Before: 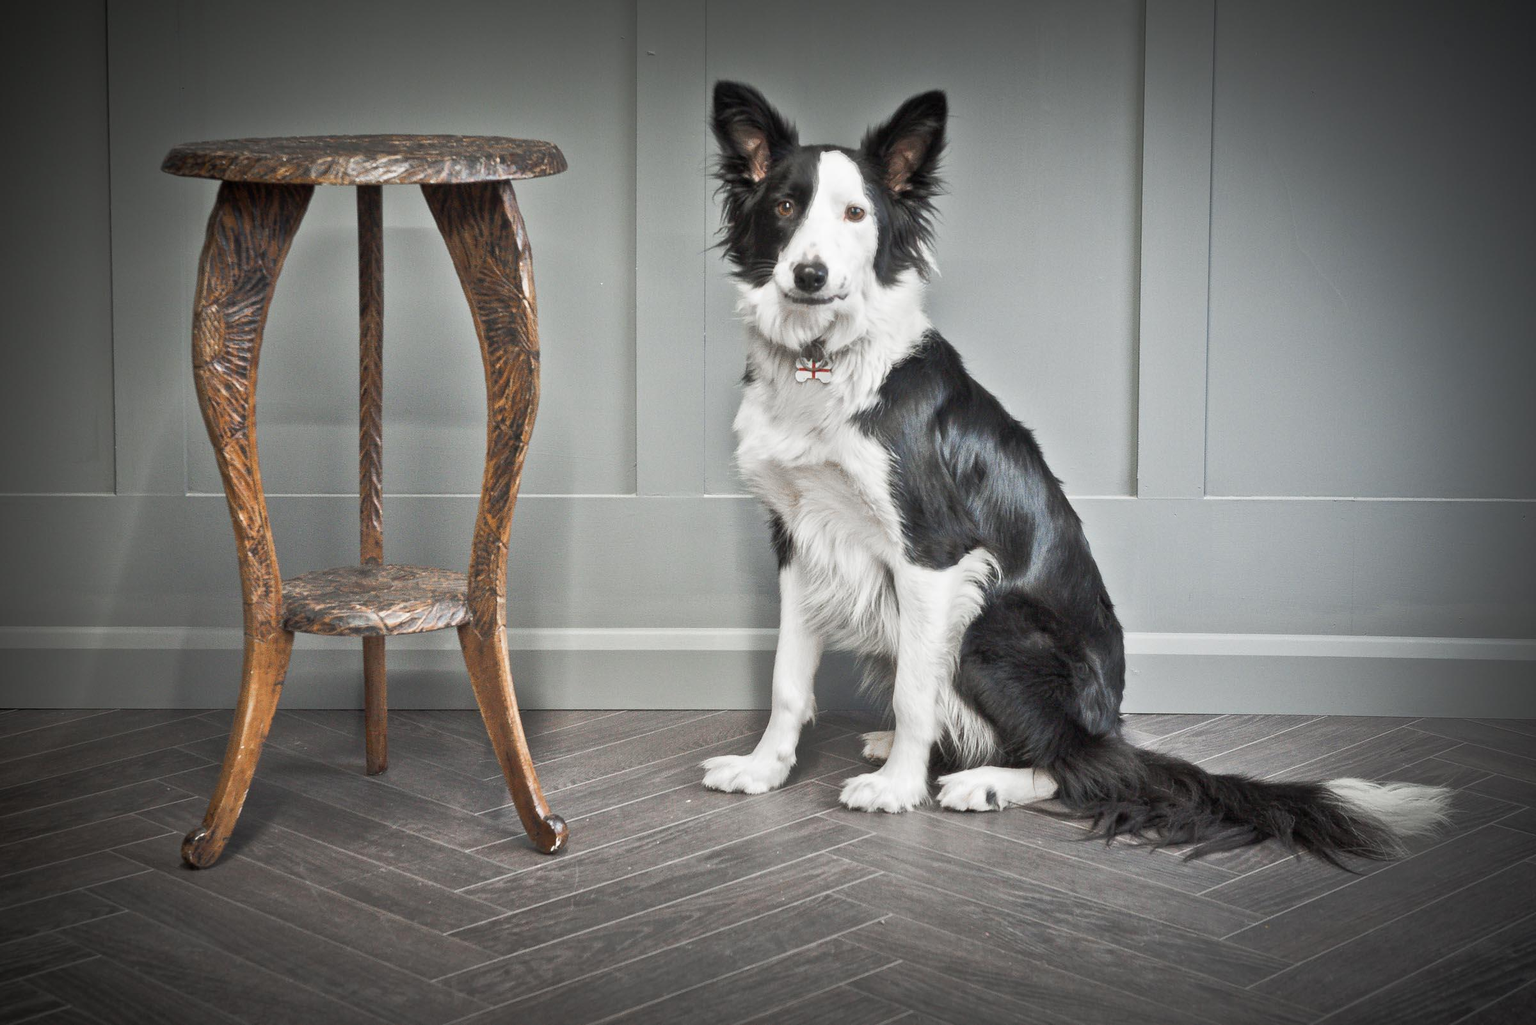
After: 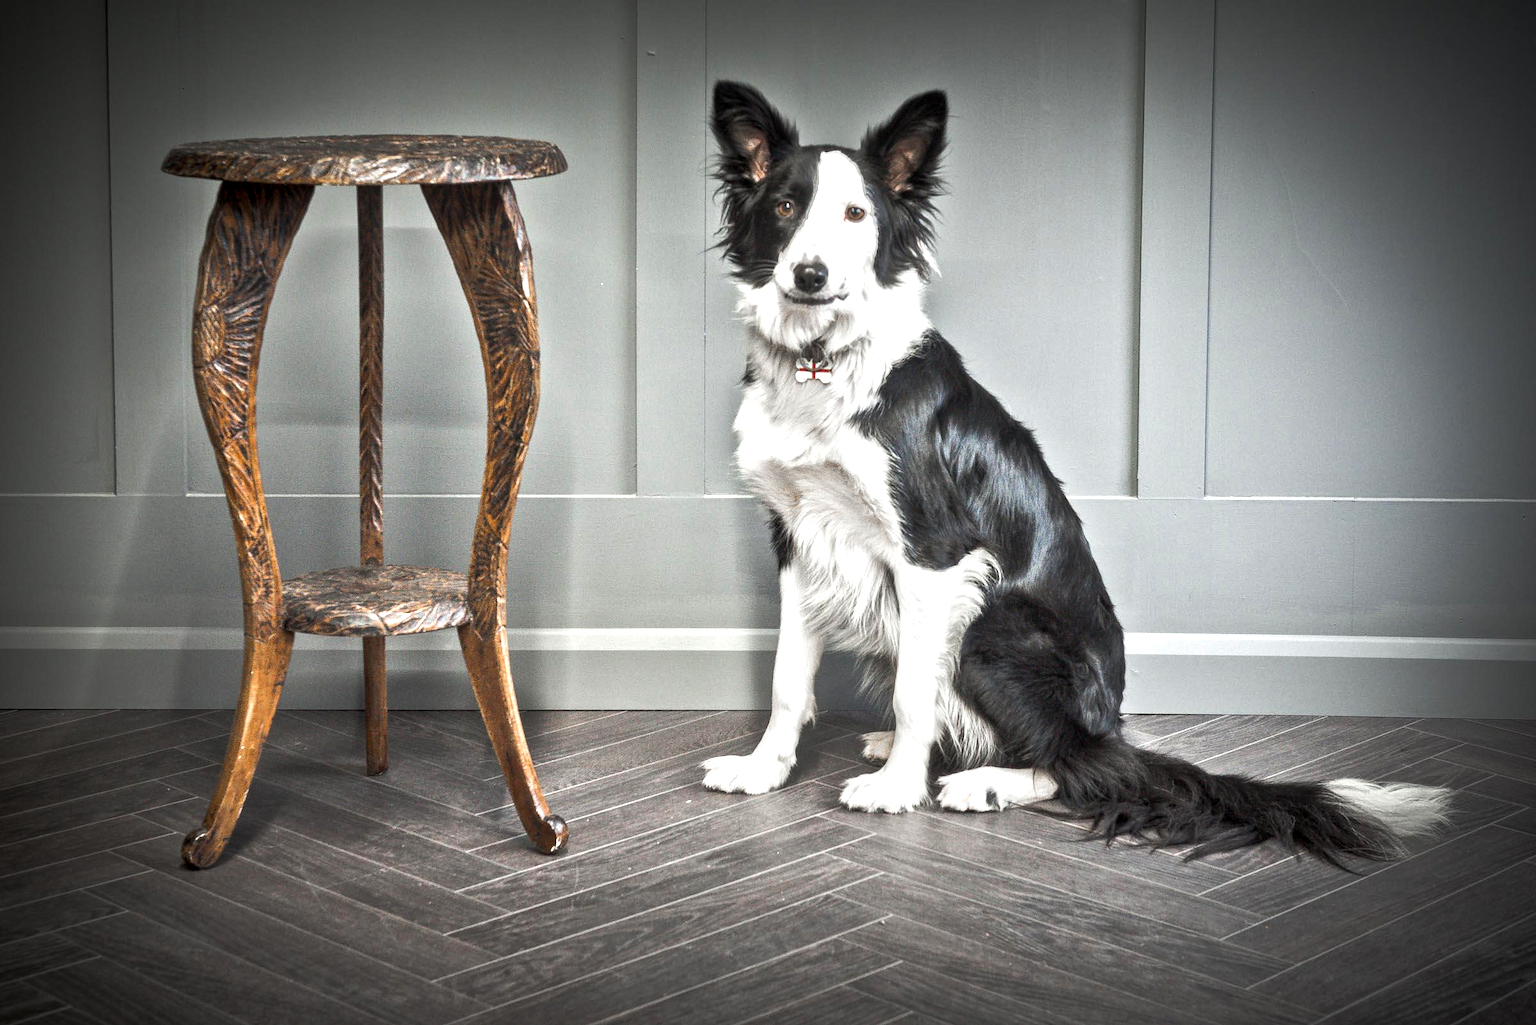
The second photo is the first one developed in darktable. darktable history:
color balance rgb: perceptual saturation grading › global saturation 14.879%, perceptual brilliance grading › highlights 16.058%, perceptual brilliance grading › mid-tones 6.224%, perceptual brilliance grading › shadows -15.365%, global vibrance 9.994%
local contrast: detail 130%
